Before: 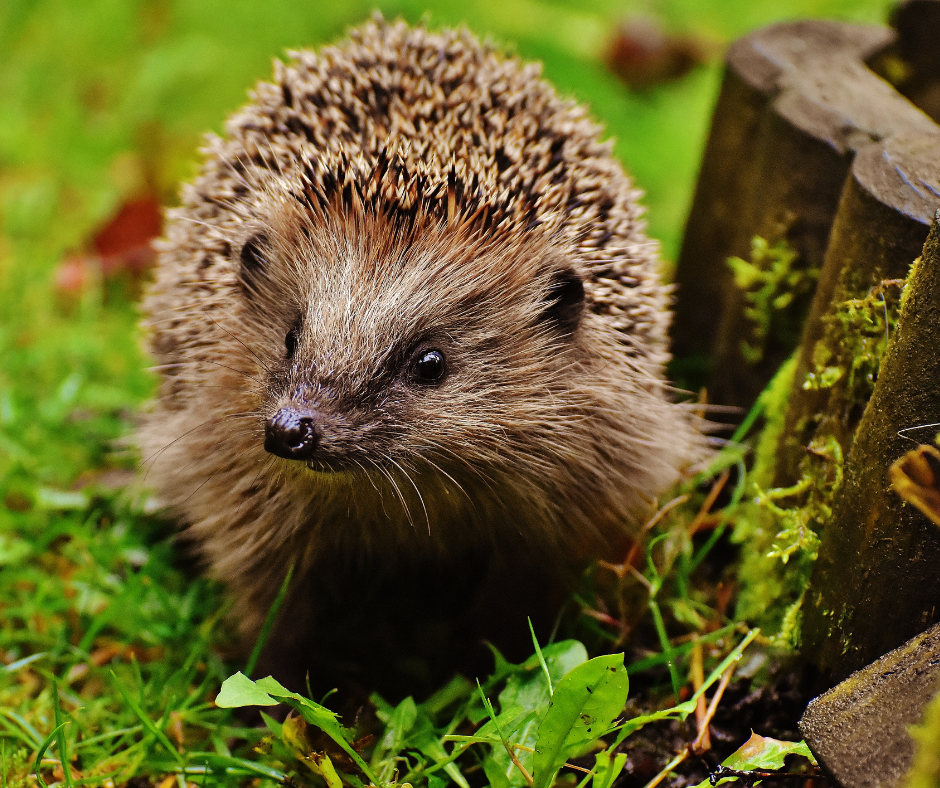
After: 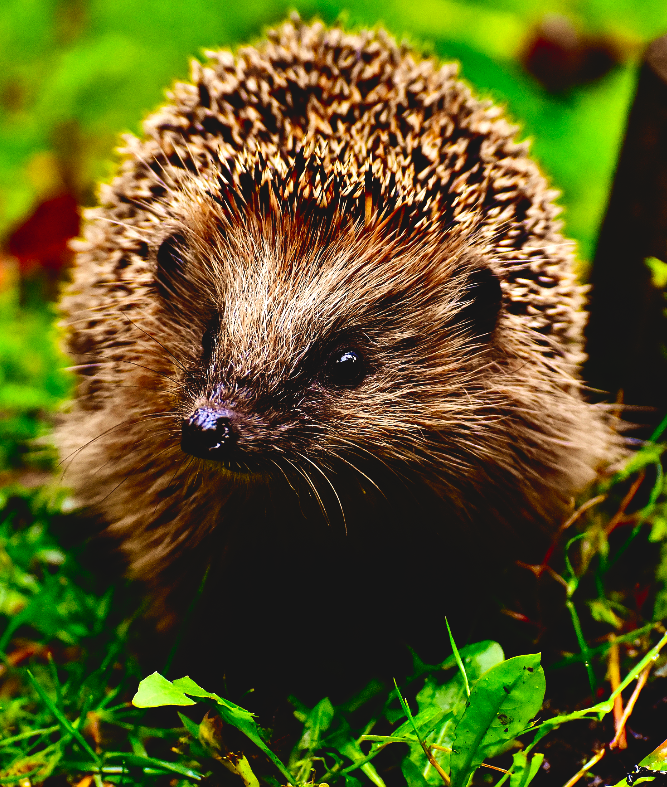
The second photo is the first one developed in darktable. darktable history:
exposure: black level correction 0.001, exposure 0.5 EV, compensate highlight preservation false
contrast brightness saturation: contrast 0.193, brightness -0.11, saturation 0.208
crop and rotate: left 8.953%, right 20.073%
base curve: curves: ch0 [(0, 0.02) (0.083, 0.036) (1, 1)], preserve colors none
